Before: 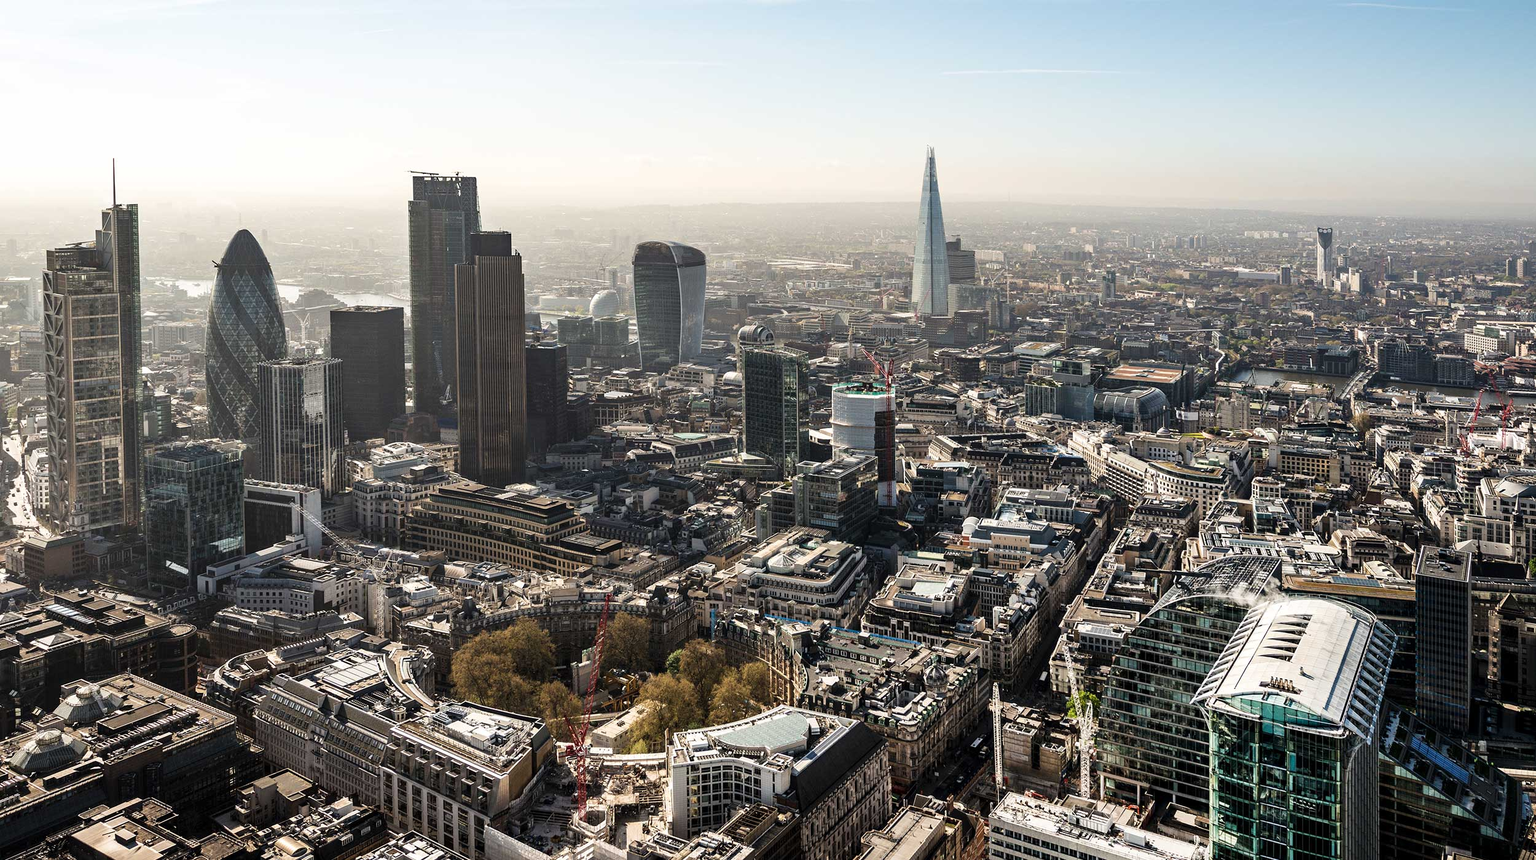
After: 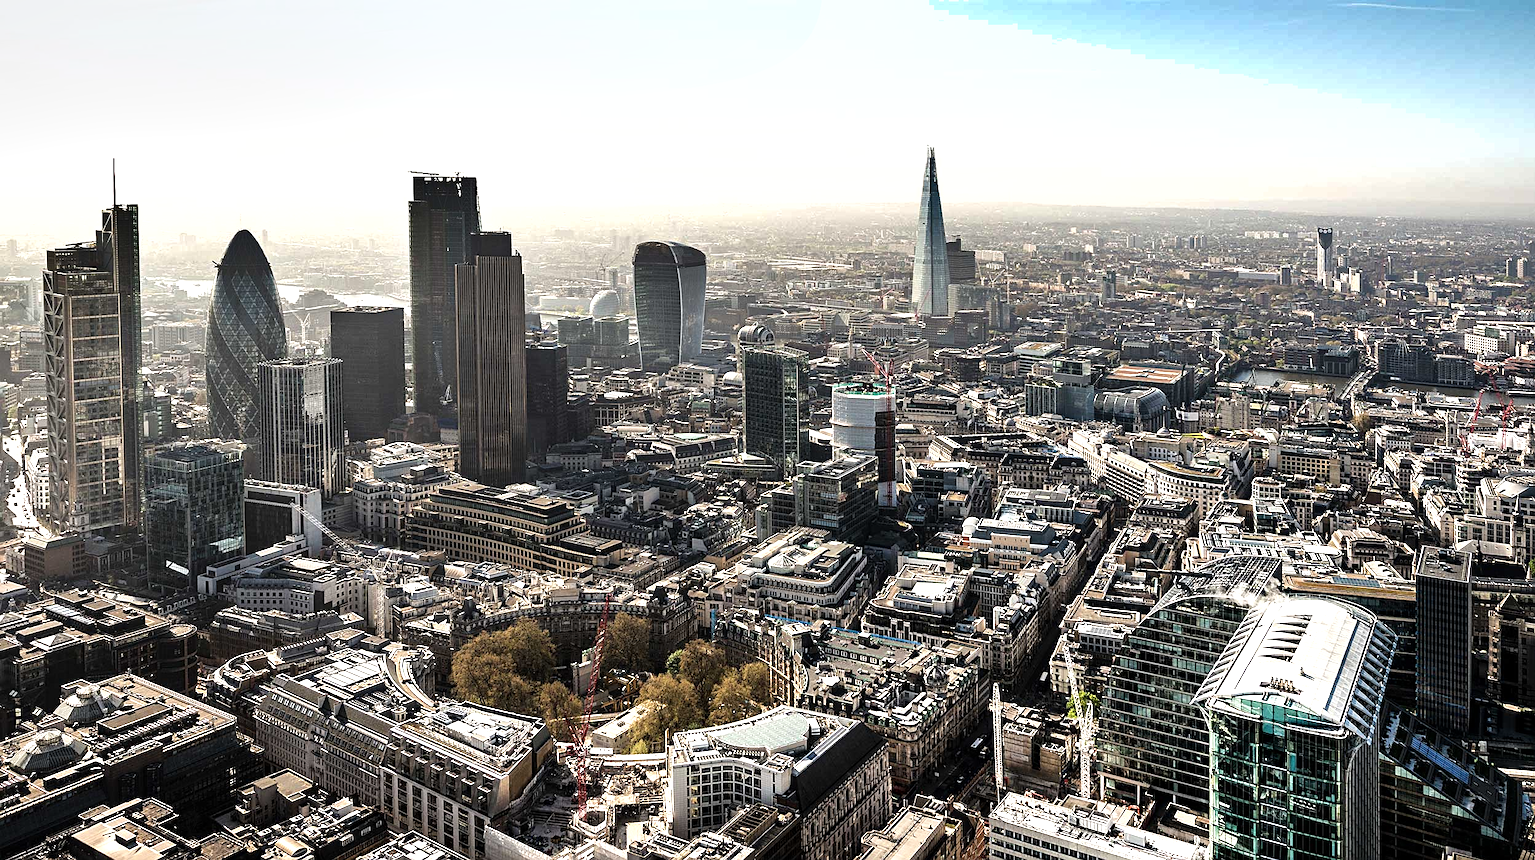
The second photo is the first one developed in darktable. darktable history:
shadows and highlights: radius 171.67, shadows 26.45, white point adjustment 3.09, highlights -67.92, soften with gaussian
tone equalizer: -8 EV -0.393 EV, -7 EV -0.388 EV, -6 EV -0.336 EV, -5 EV -0.203 EV, -3 EV 0.212 EV, -2 EV 0.32 EV, -1 EV 0.402 EV, +0 EV 0.425 EV, mask exposure compensation -0.485 EV
sharpen: amount 0.461
